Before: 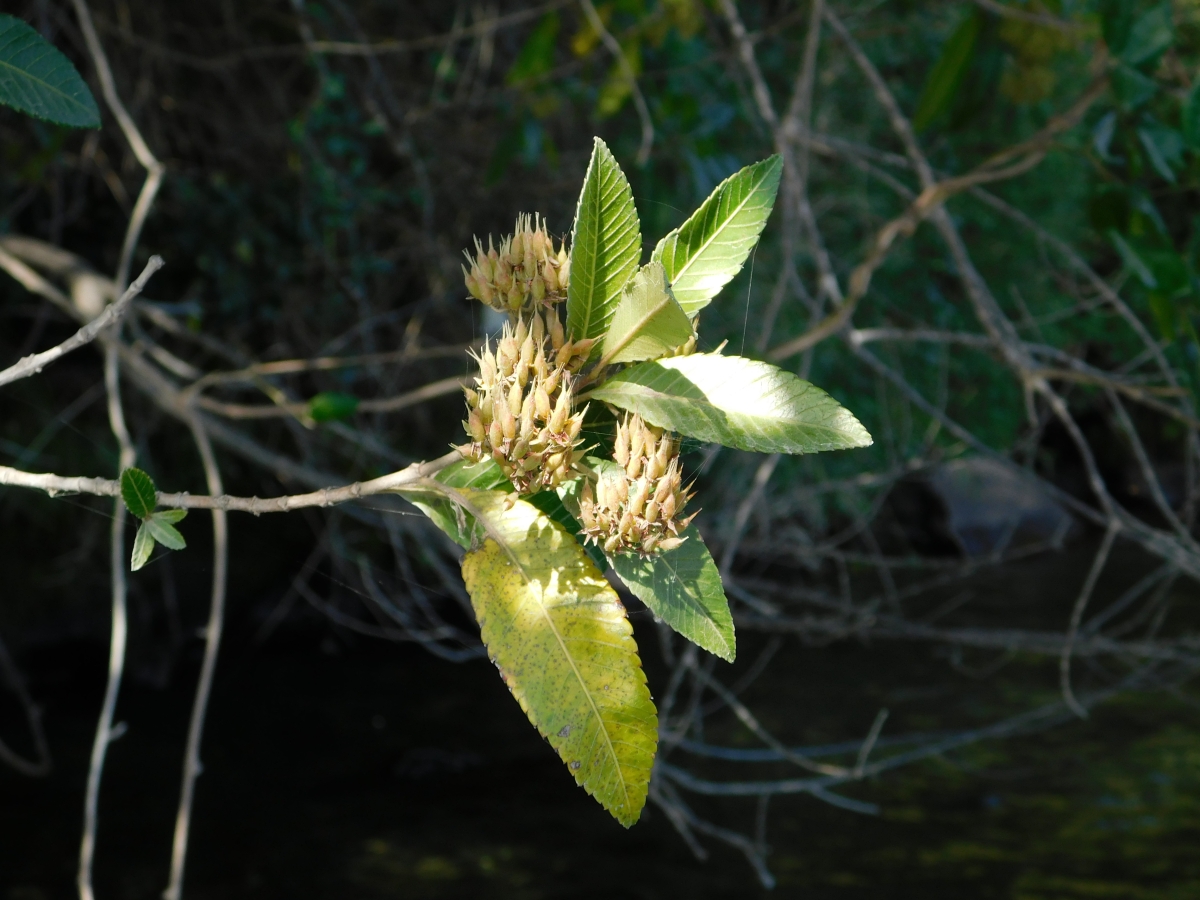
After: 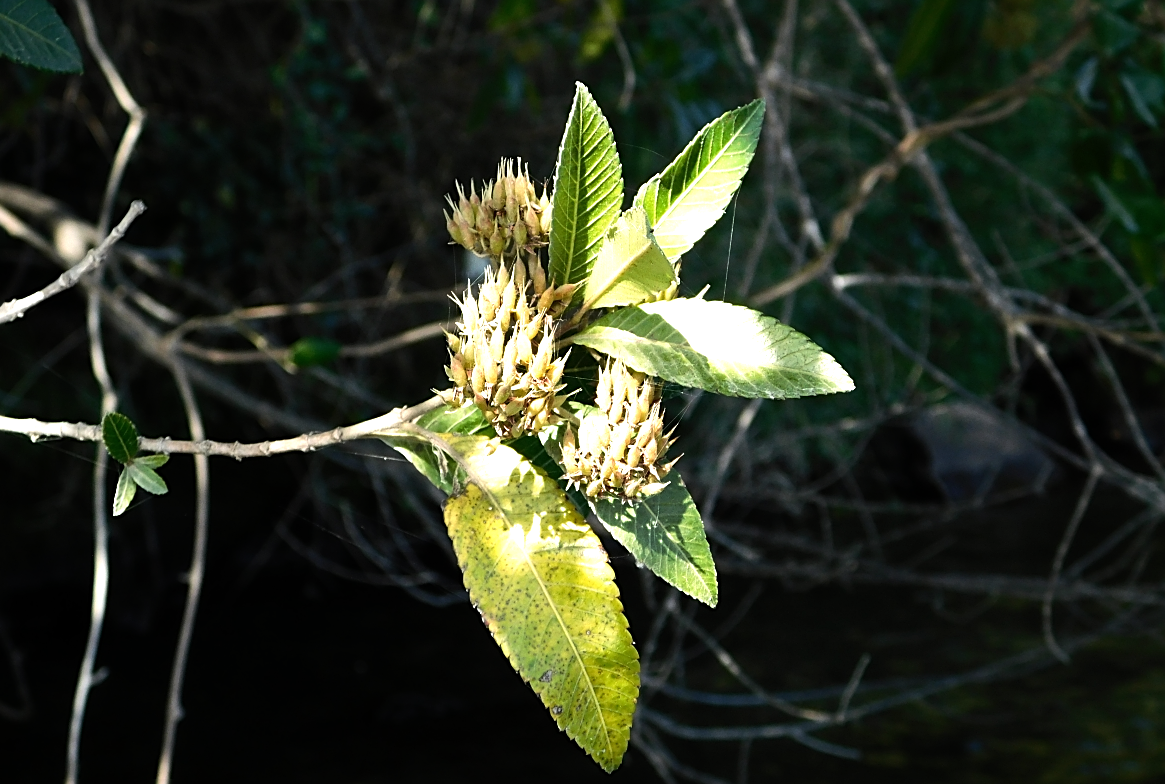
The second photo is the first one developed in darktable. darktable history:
tone equalizer: -8 EV -1.08 EV, -7 EV -1.01 EV, -6 EV -0.867 EV, -5 EV -0.578 EV, -3 EV 0.578 EV, -2 EV 0.867 EV, -1 EV 1.01 EV, +0 EV 1.08 EV, edges refinement/feathering 500, mask exposure compensation -1.57 EV, preserve details no
sharpen: on, module defaults
crop: left 1.507%, top 6.147%, right 1.379%, bottom 6.637%
